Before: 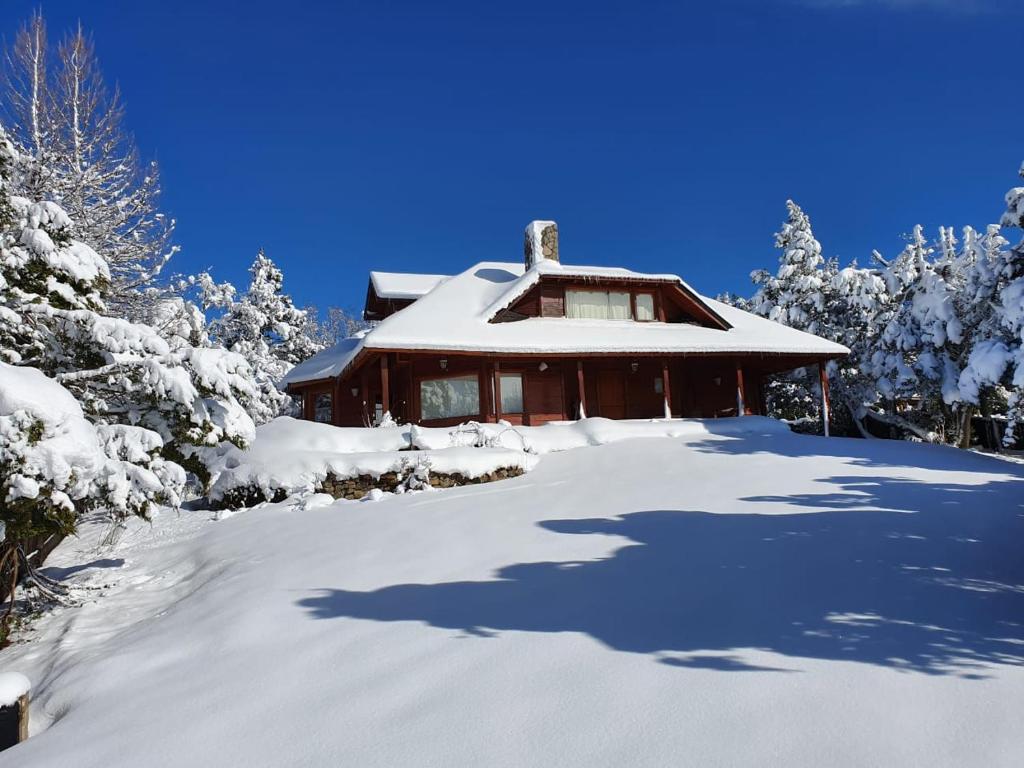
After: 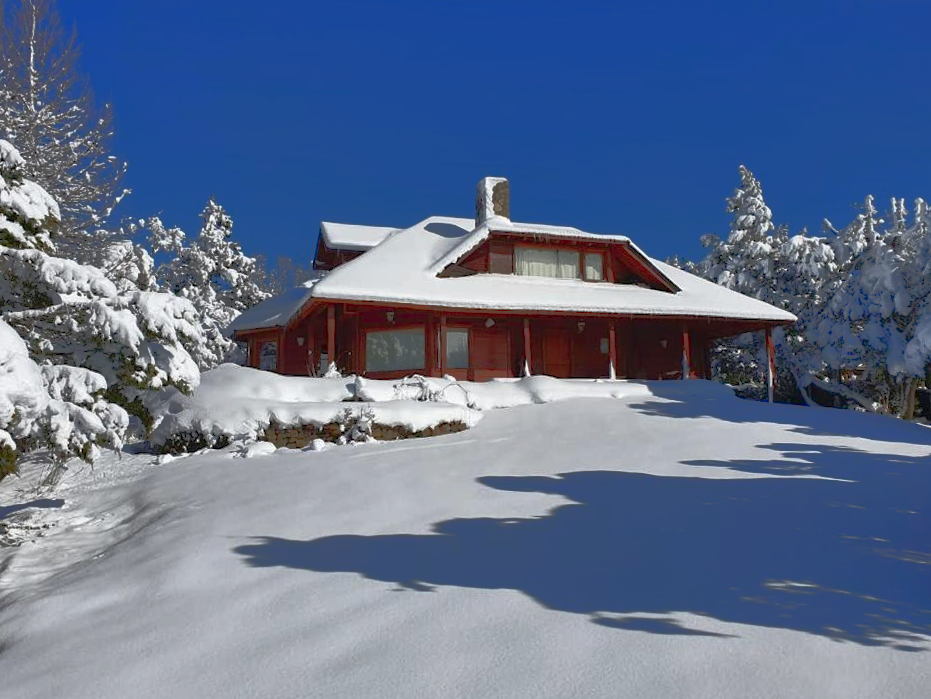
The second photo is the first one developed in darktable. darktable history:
crop and rotate: angle -2.1°, left 3.167%, top 3.856%, right 1.53%, bottom 0.661%
tone curve: curves: ch0 [(0, 0) (0.003, 0.032) (0.53, 0.368) (0.901, 0.866) (1, 1)], color space Lab, linked channels, preserve colors none
